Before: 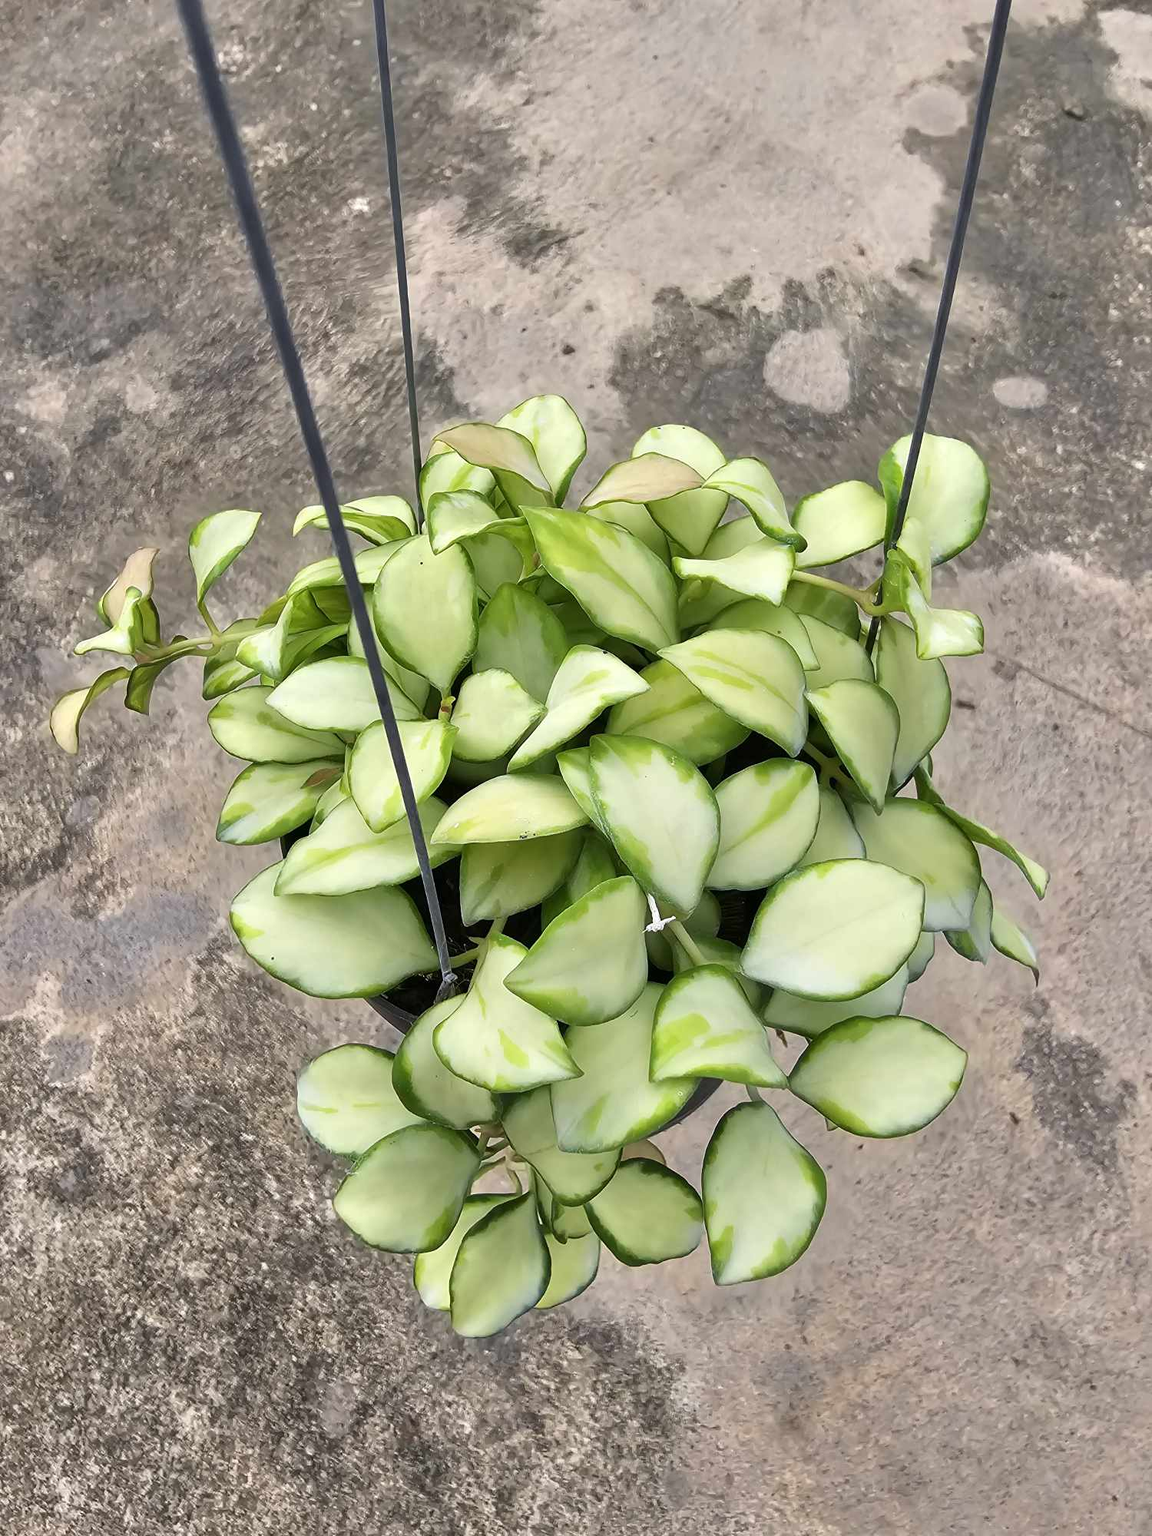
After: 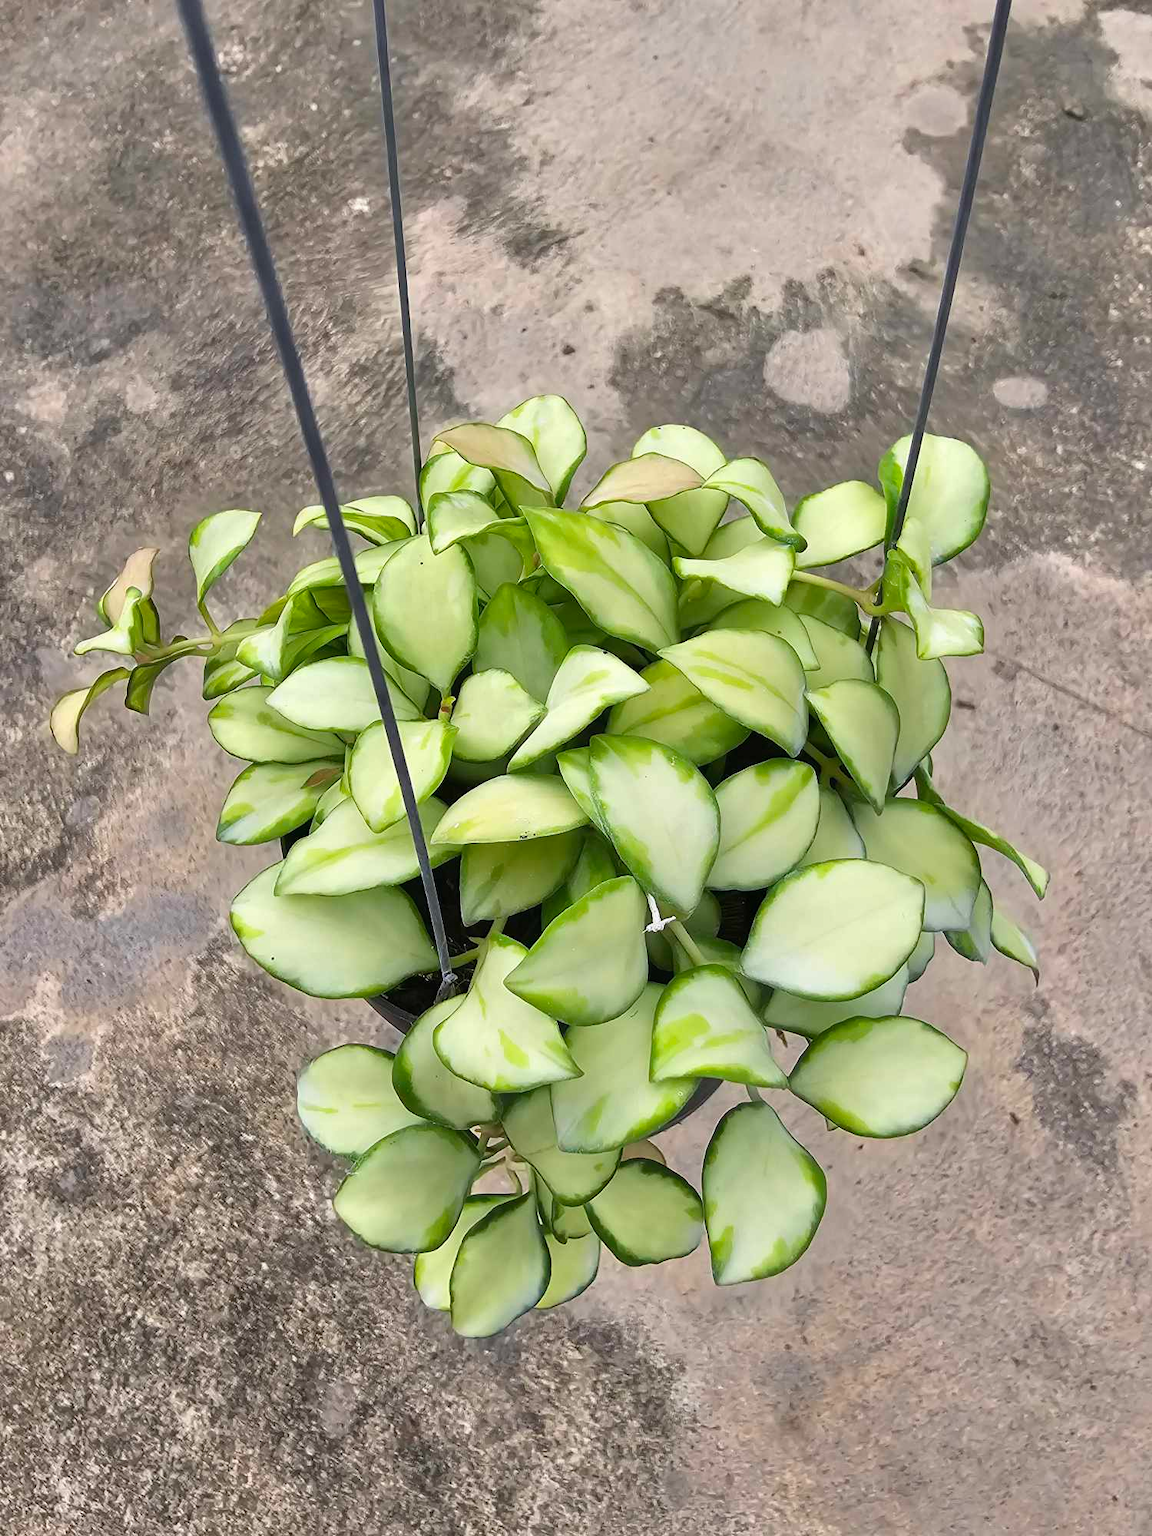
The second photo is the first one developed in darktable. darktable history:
contrast equalizer: octaves 7, y [[0.5, 0.5, 0.472, 0.5, 0.5, 0.5], [0.5 ×6], [0.5 ×6], [0 ×6], [0 ×6]]
